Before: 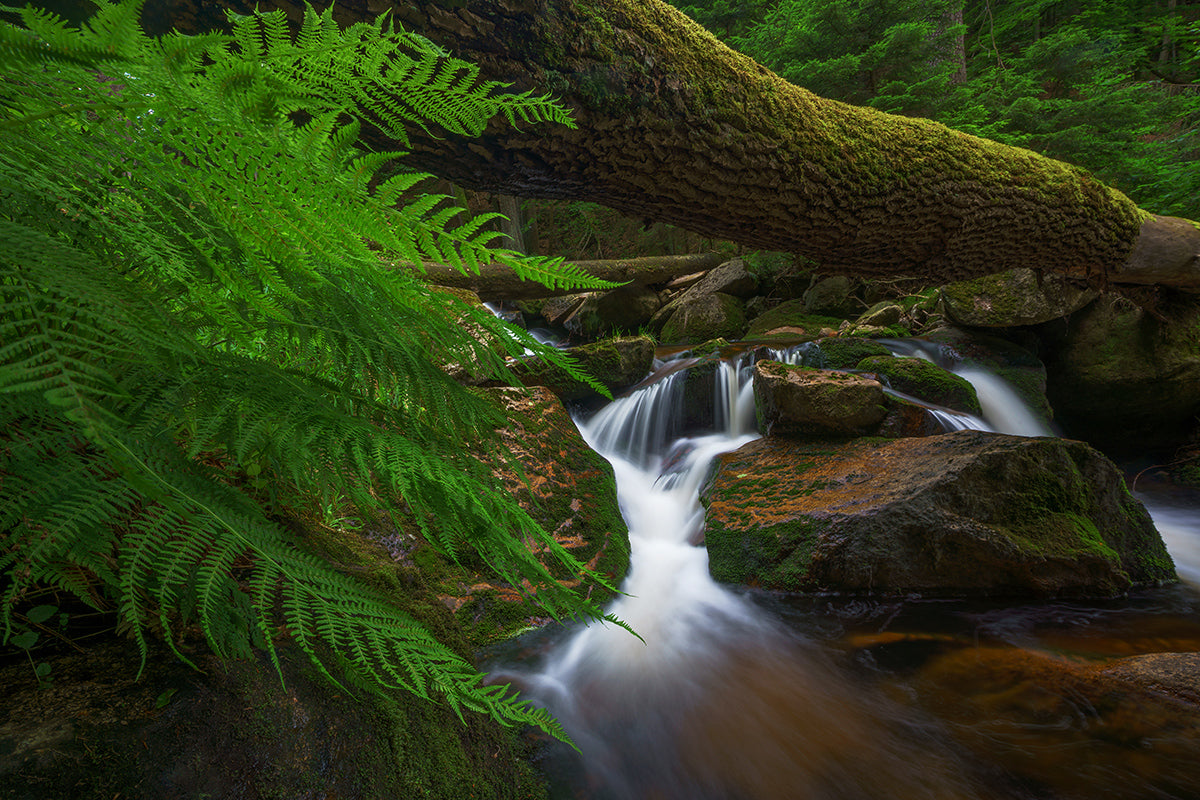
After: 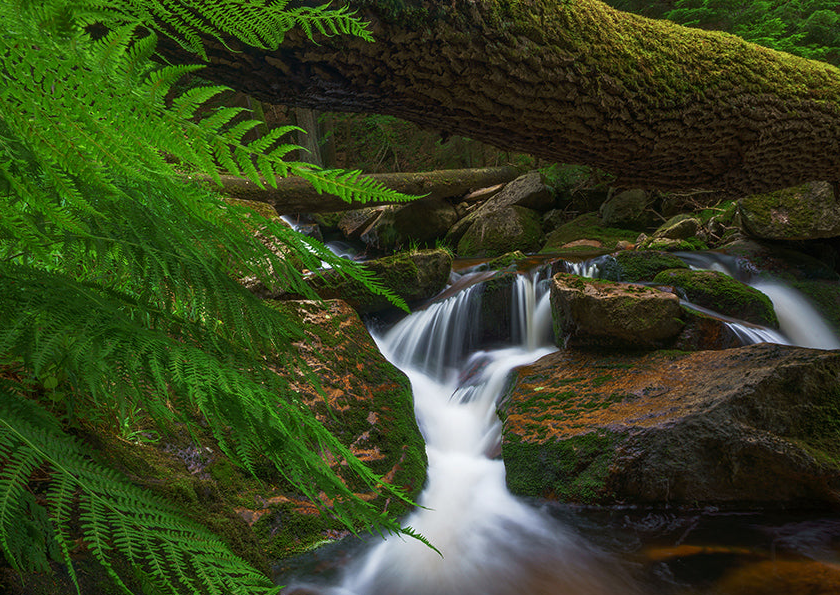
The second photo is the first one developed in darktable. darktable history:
crop and rotate: left 16.968%, top 10.917%, right 12.998%, bottom 14.624%
